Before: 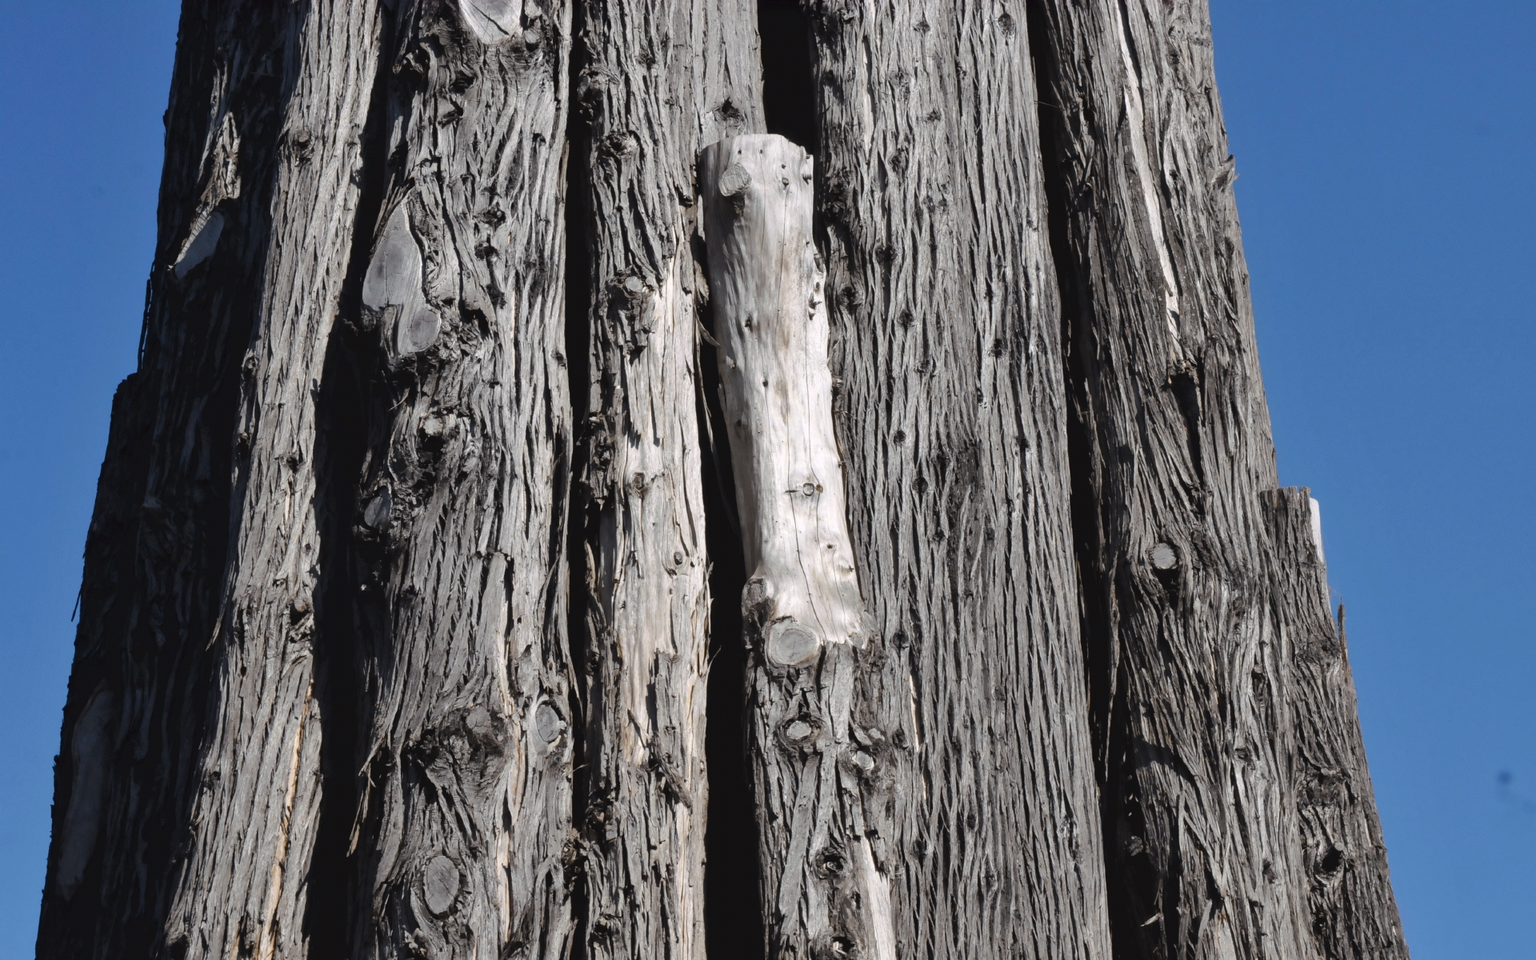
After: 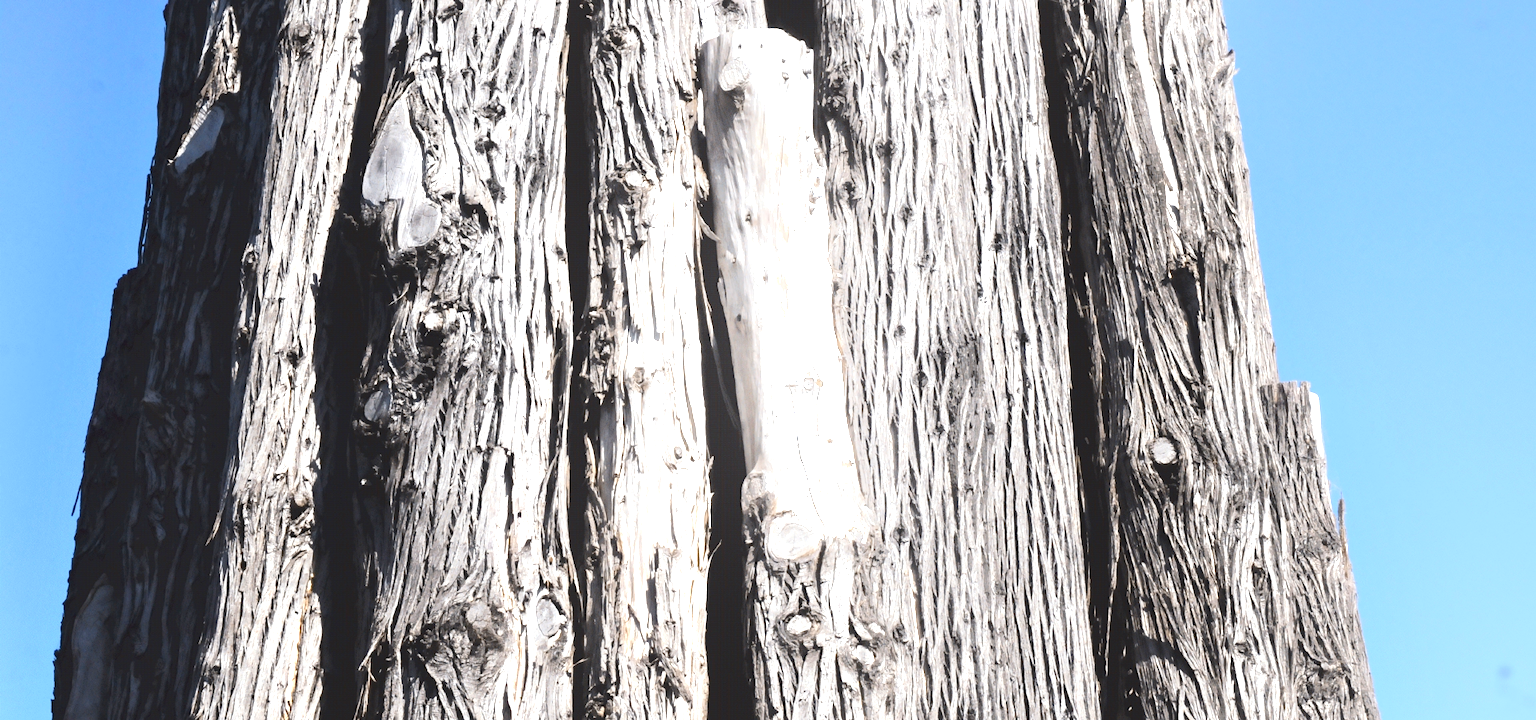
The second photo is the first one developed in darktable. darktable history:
shadows and highlights: highlights 70.77, soften with gaussian
crop: top 11.056%, bottom 13.942%
exposure: exposure 1.509 EV, compensate highlight preservation false
